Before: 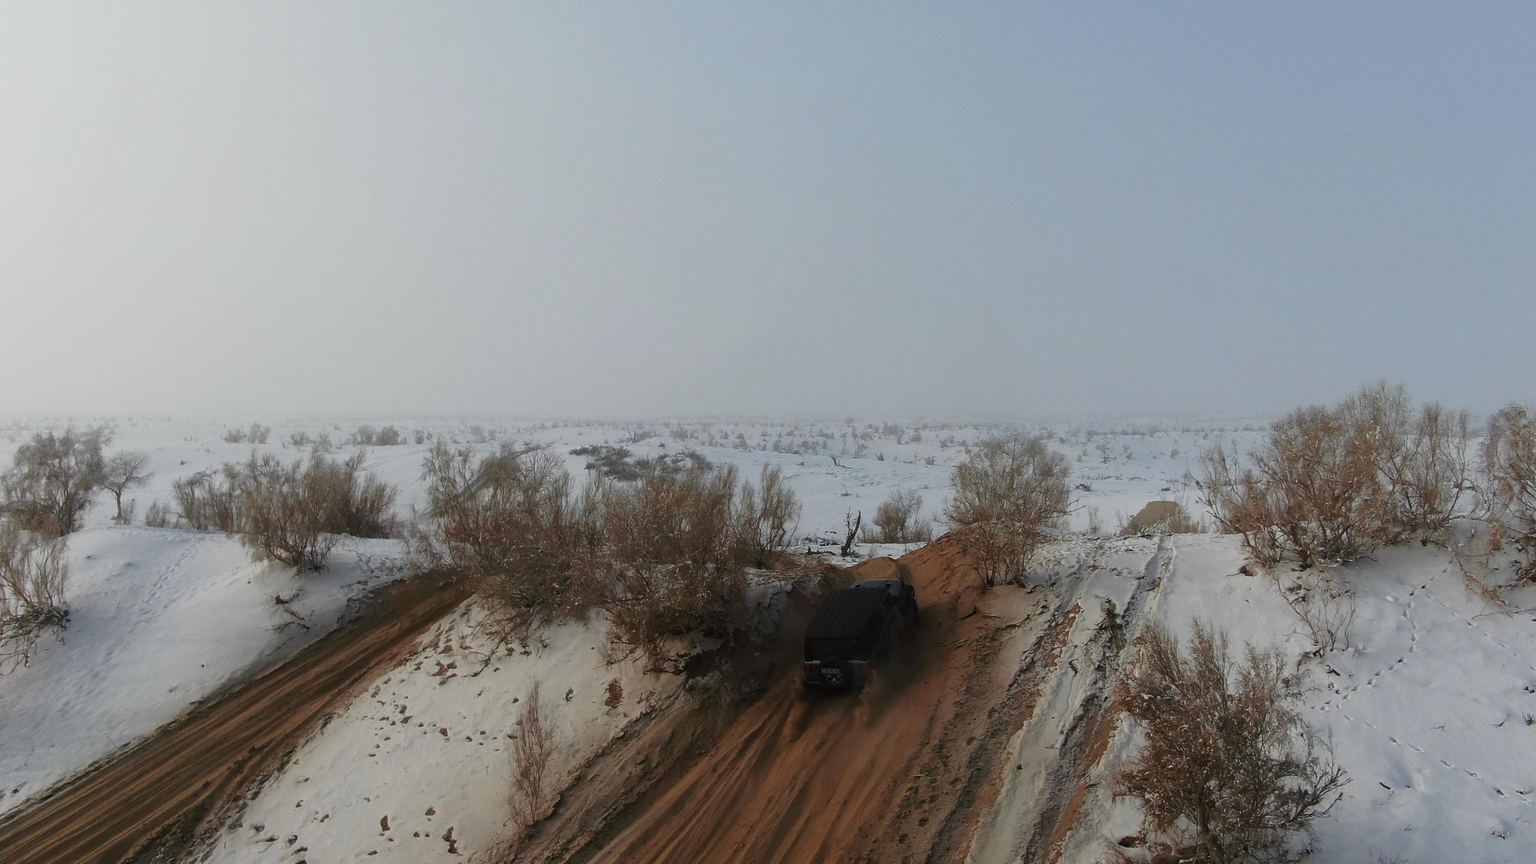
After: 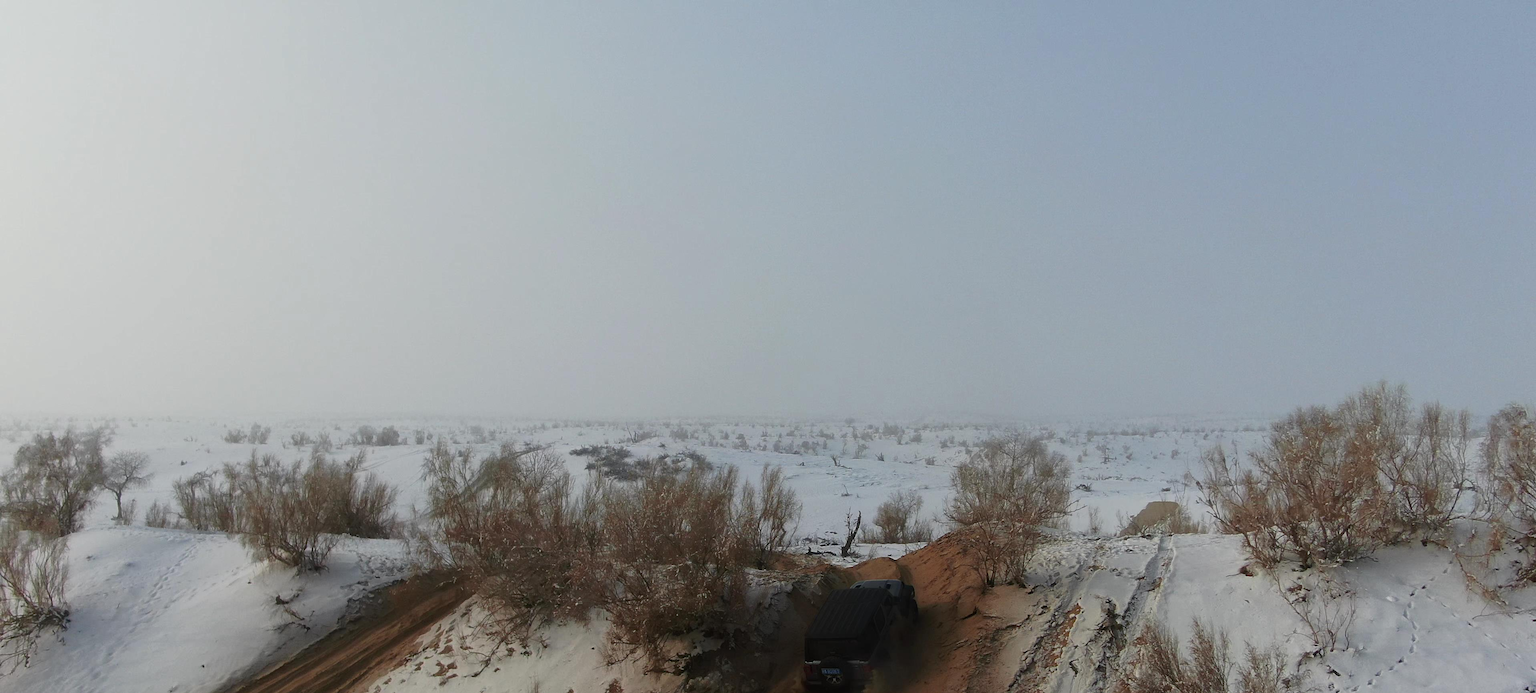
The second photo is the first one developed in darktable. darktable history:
crop: bottom 19.684%
